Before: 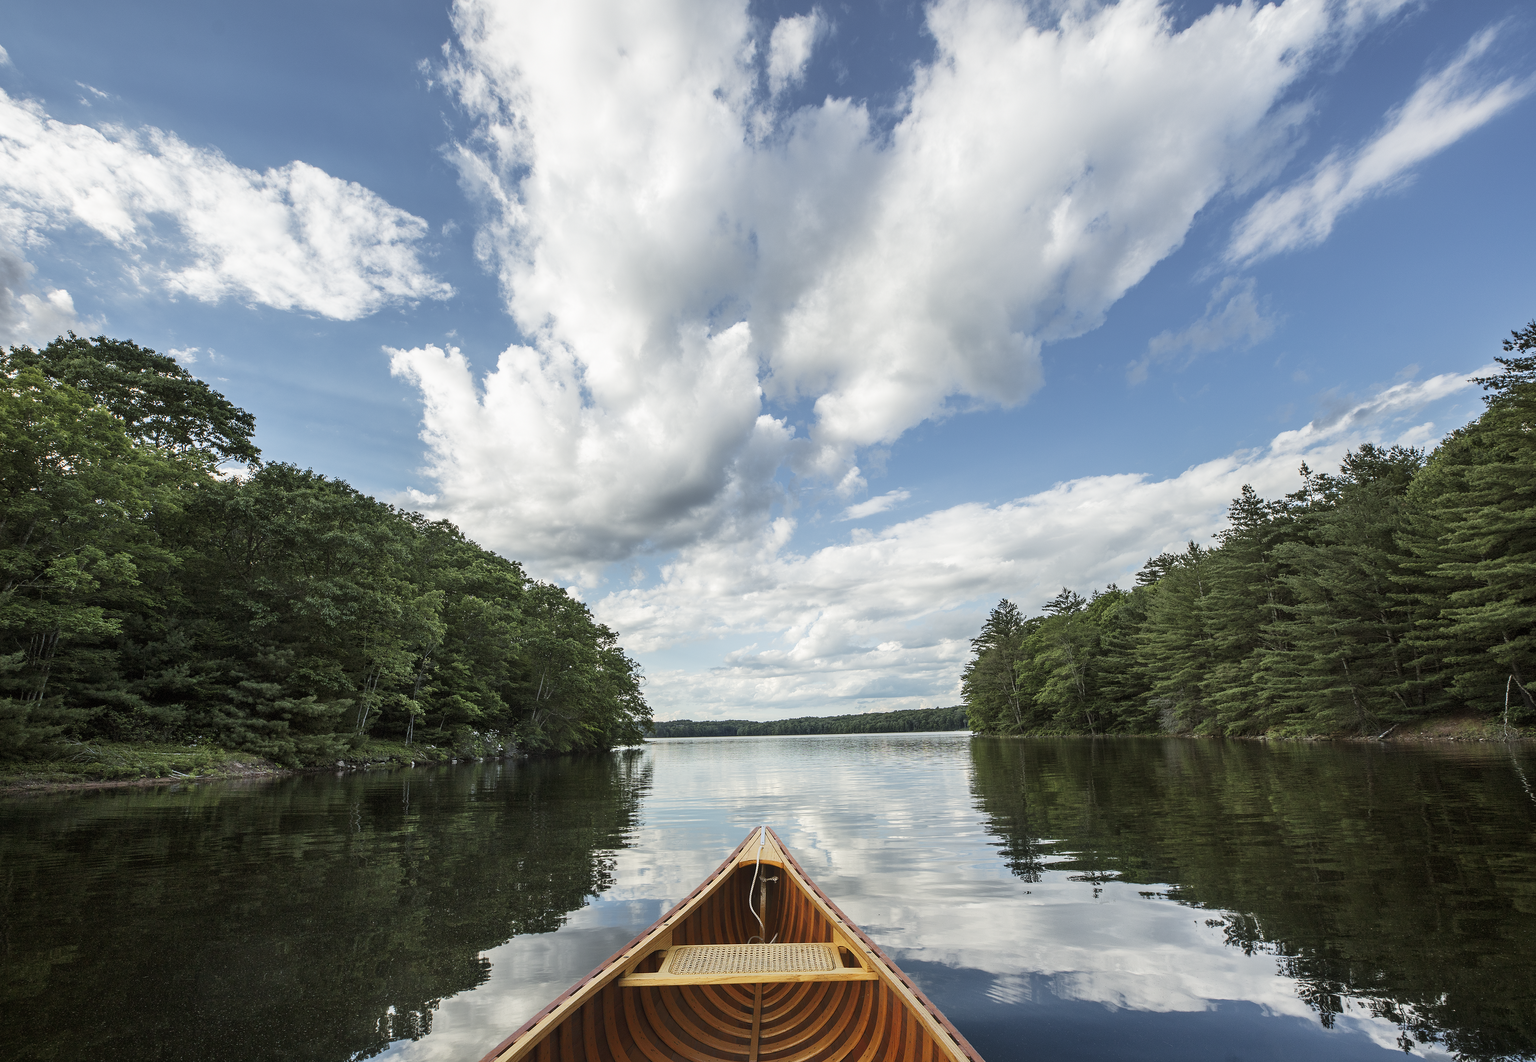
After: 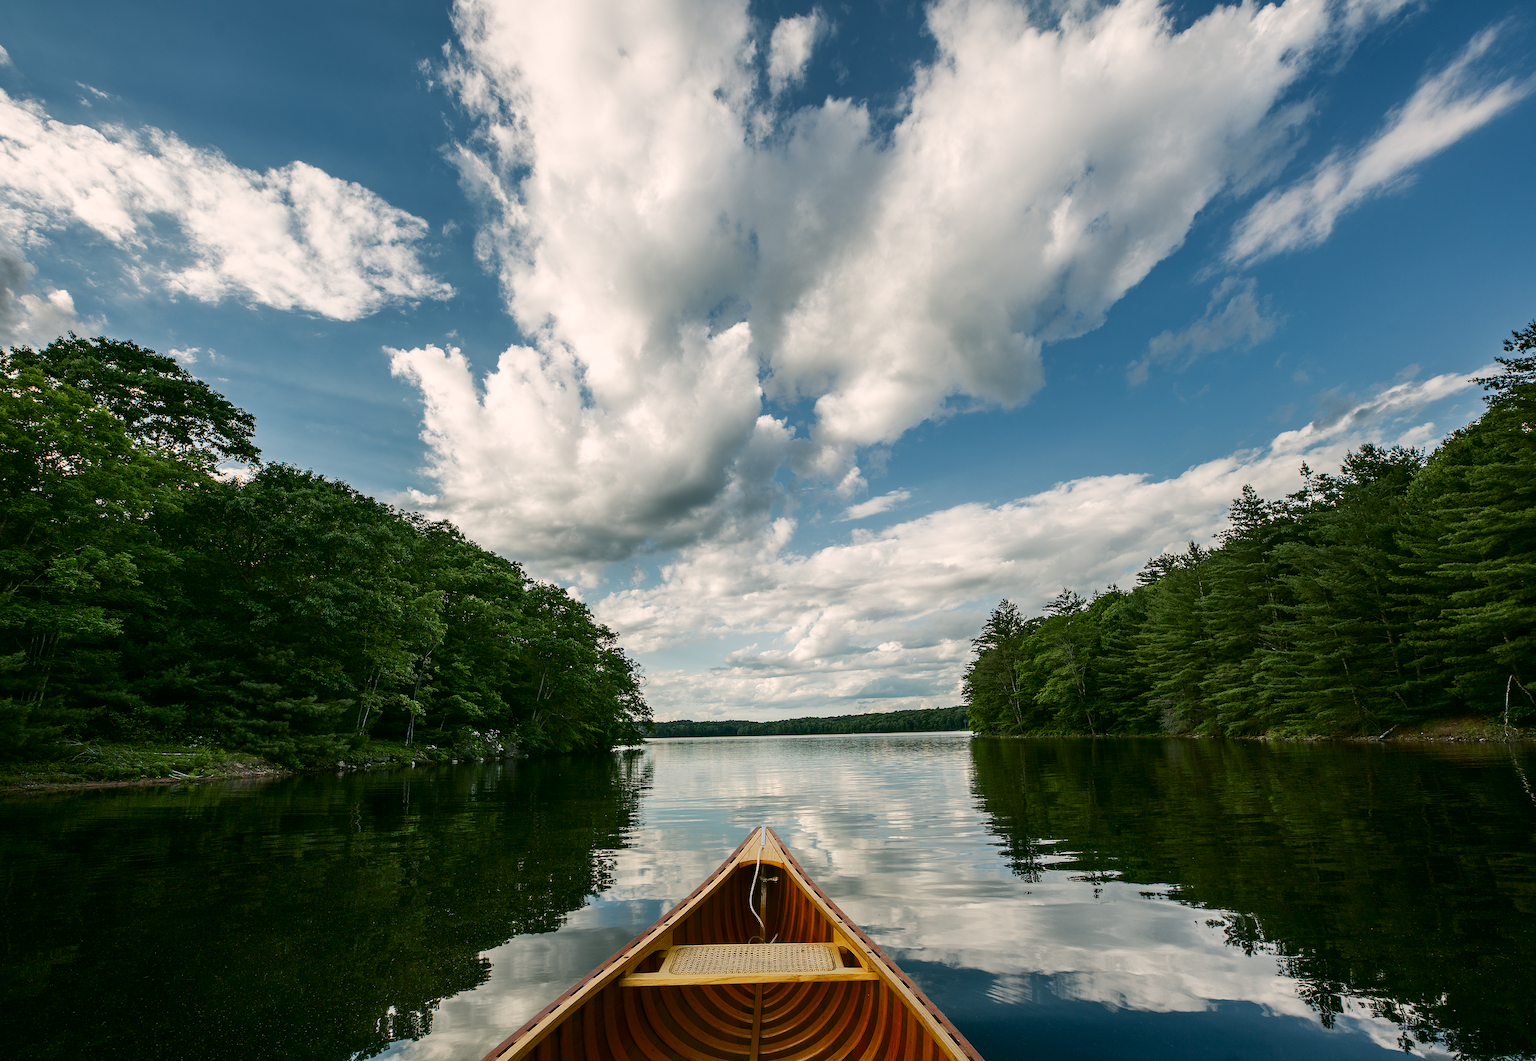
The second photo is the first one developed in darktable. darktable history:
contrast brightness saturation: brightness -0.216, saturation 0.075
color correction: highlights a* 4.6, highlights b* 4.92, shadows a* -7.17, shadows b* 5
